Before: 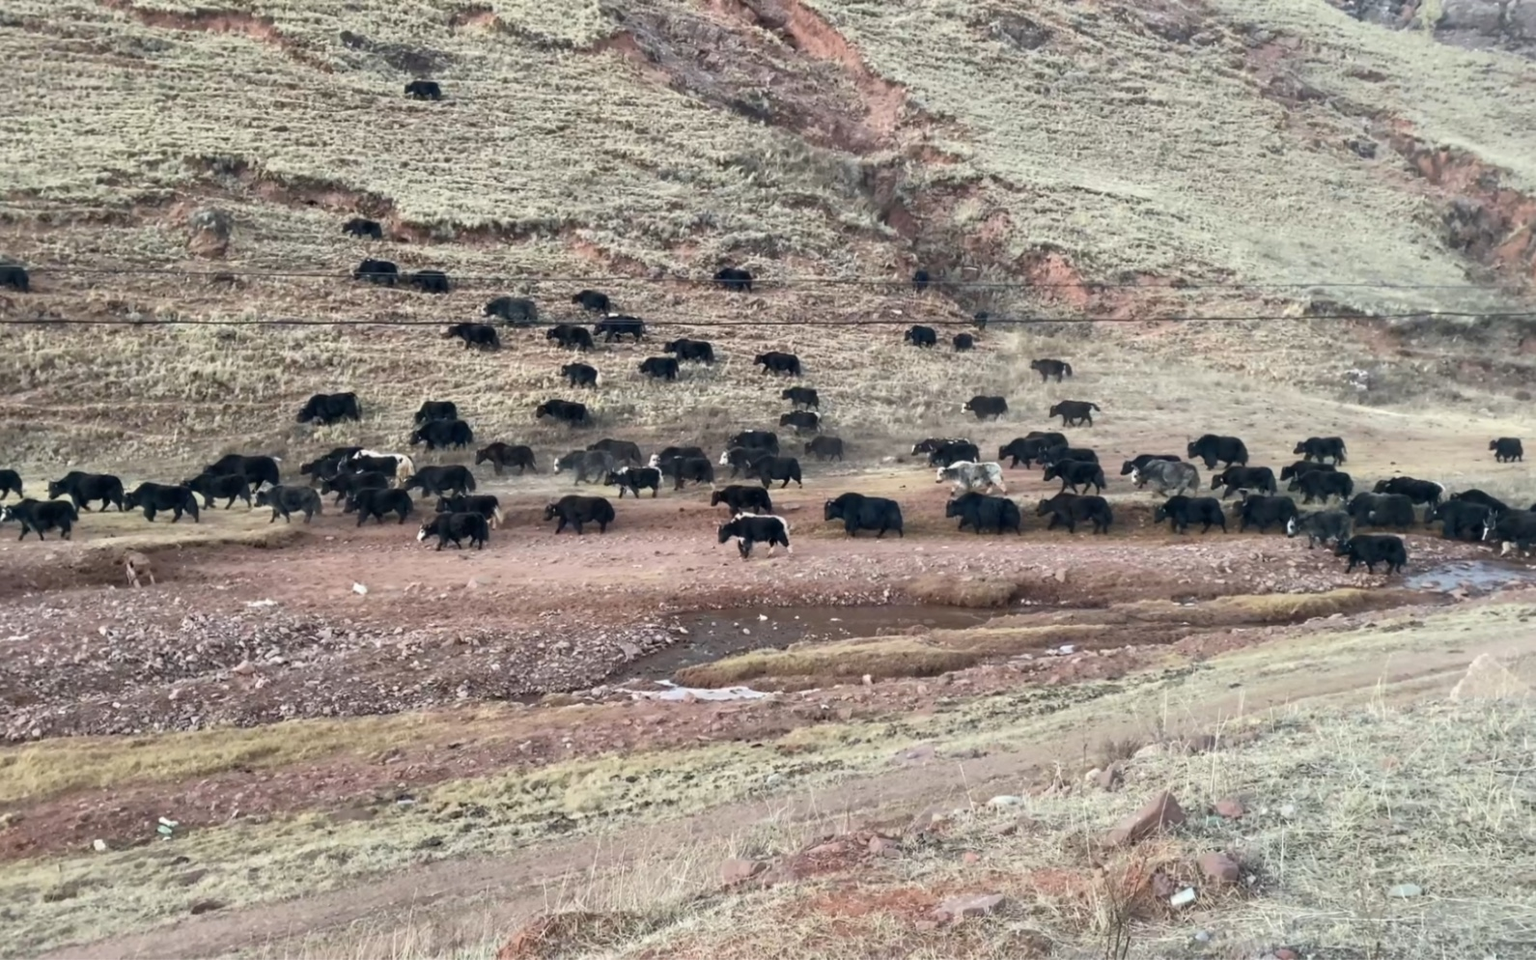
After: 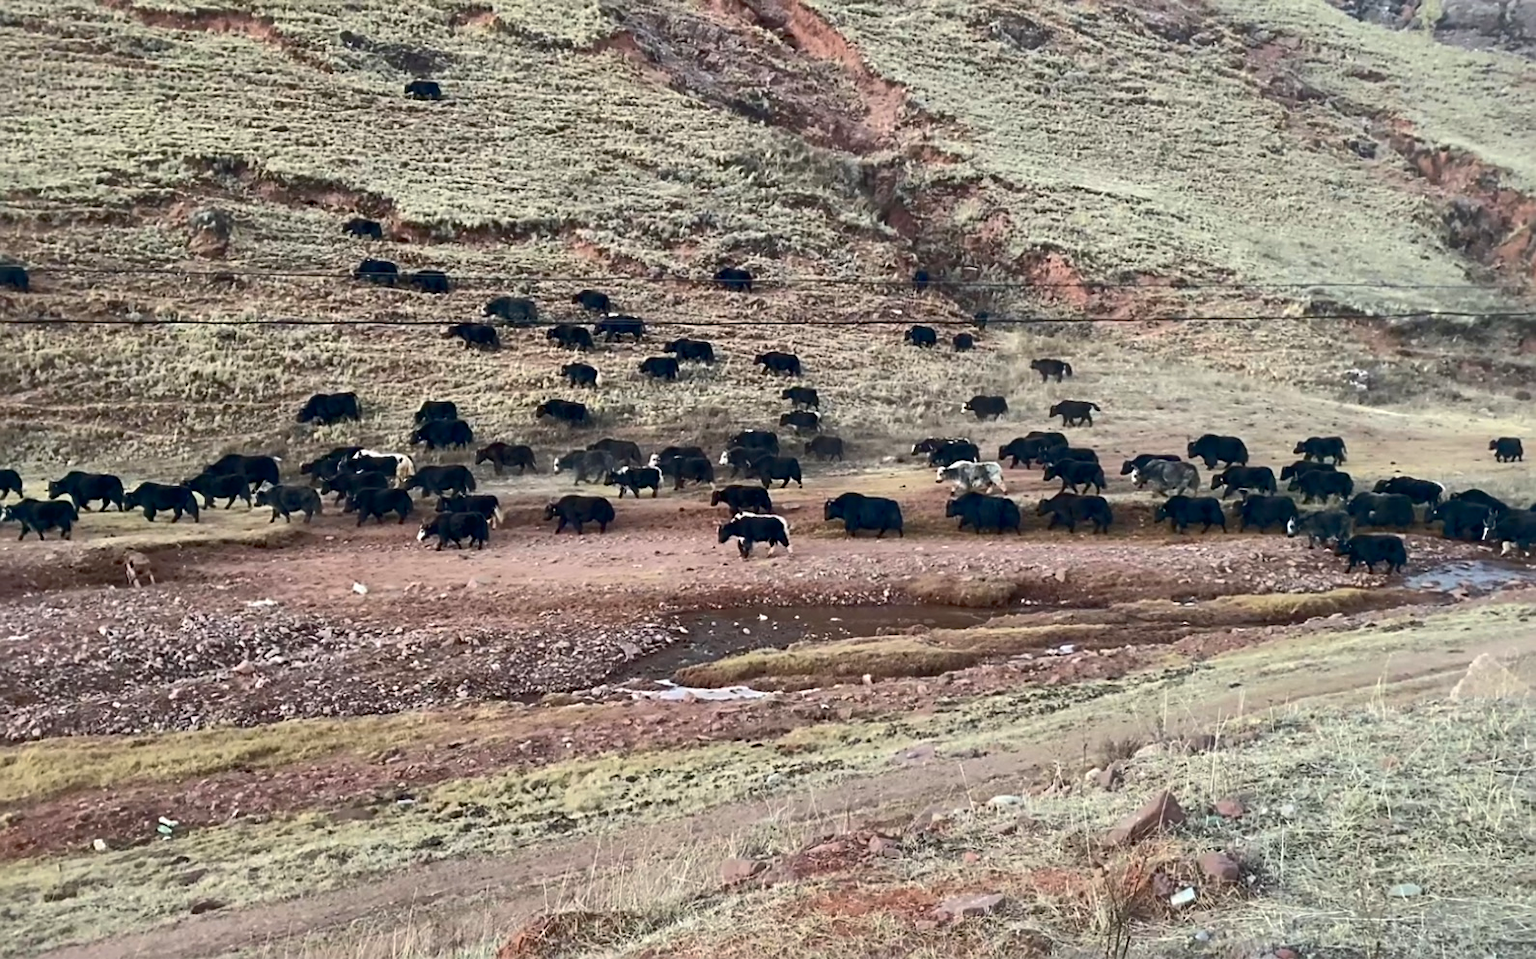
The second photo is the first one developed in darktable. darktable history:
shadows and highlights: on, module defaults
sharpen: on, module defaults
contrast brightness saturation: contrast 0.191, brightness -0.103, saturation 0.205
